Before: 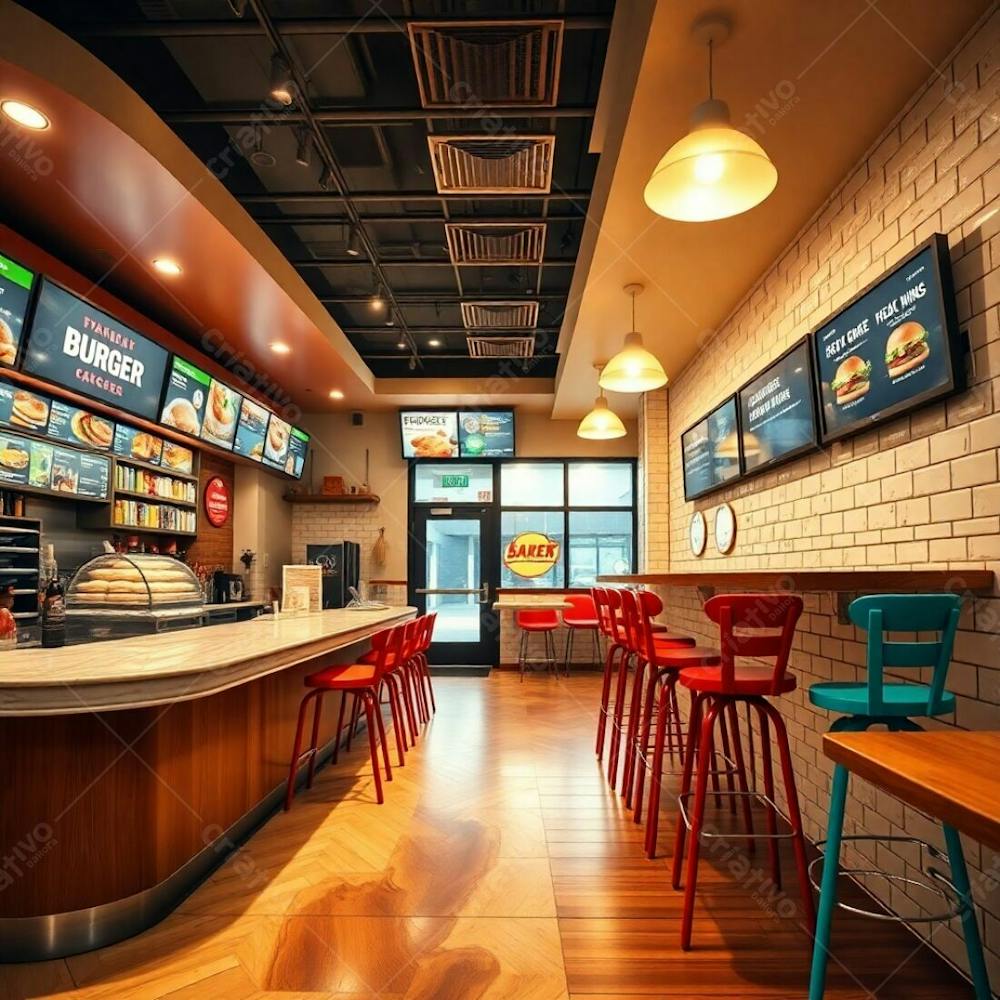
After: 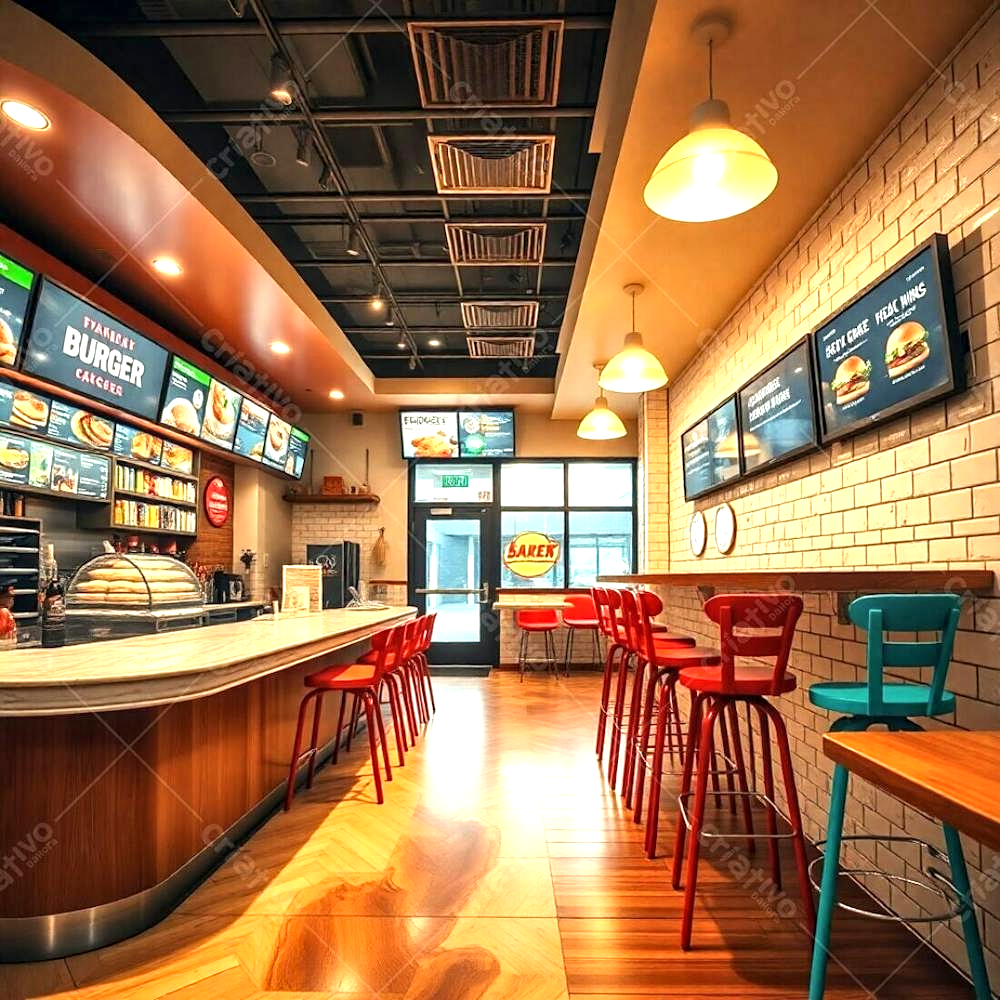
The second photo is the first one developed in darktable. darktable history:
exposure: black level correction 0, exposure 0.7 EV, compensate exposure bias true, compensate highlight preservation false
local contrast: on, module defaults
sharpen: amount 0.2
